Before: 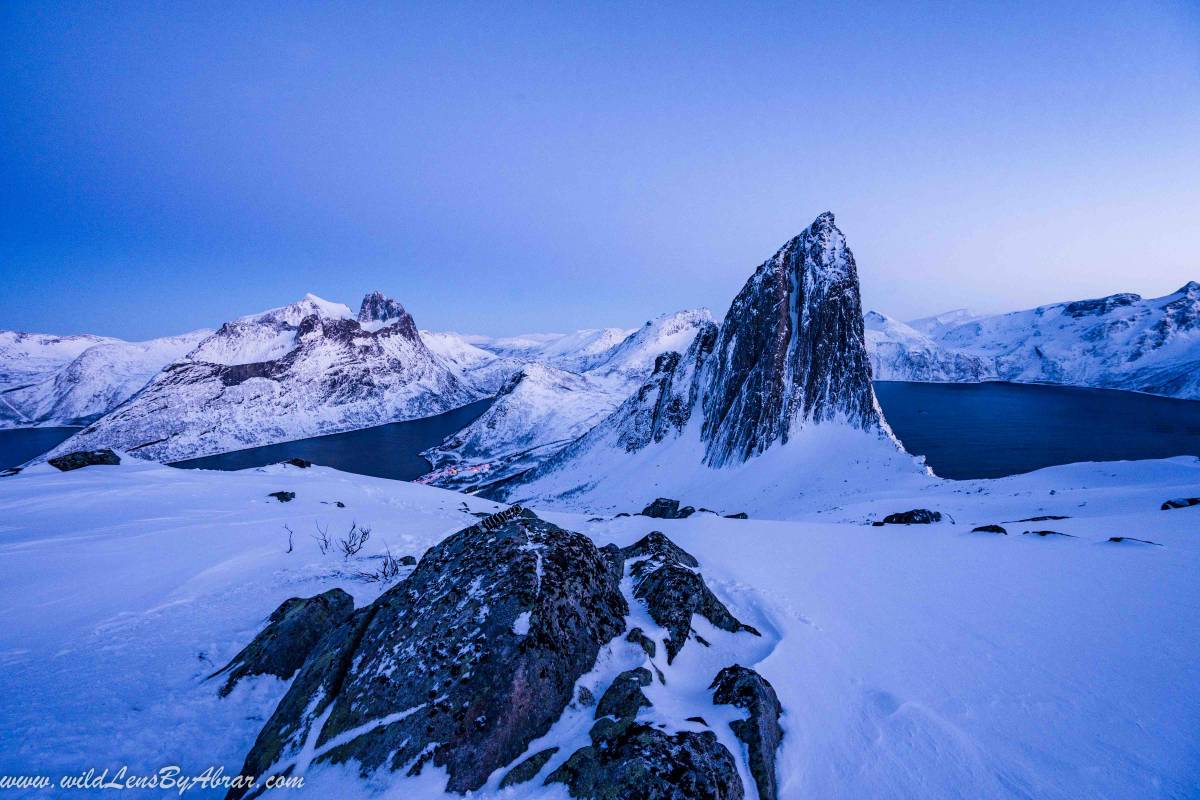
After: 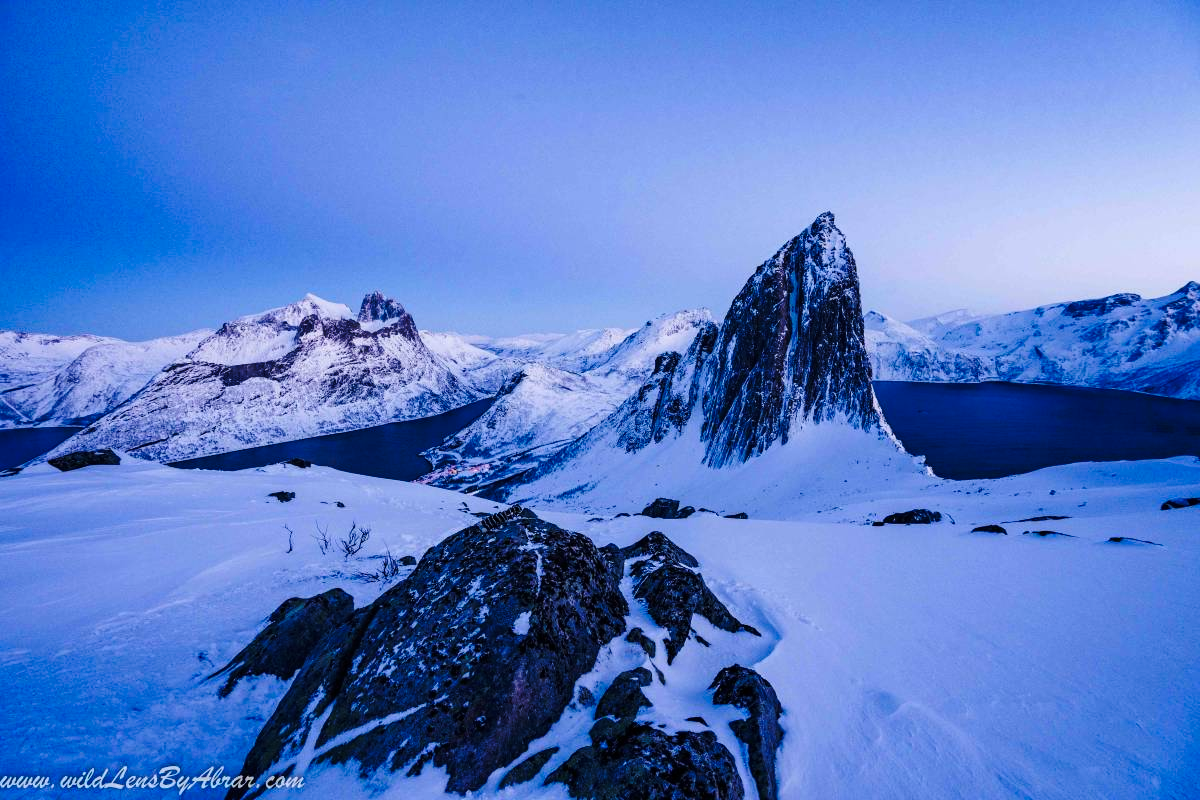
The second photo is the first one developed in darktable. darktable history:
base curve: curves: ch0 [(0, 0) (0.073, 0.04) (0.157, 0.139) (0.492, 0.492) (0.758, 0.758) (1, 1)], preserve colors none
